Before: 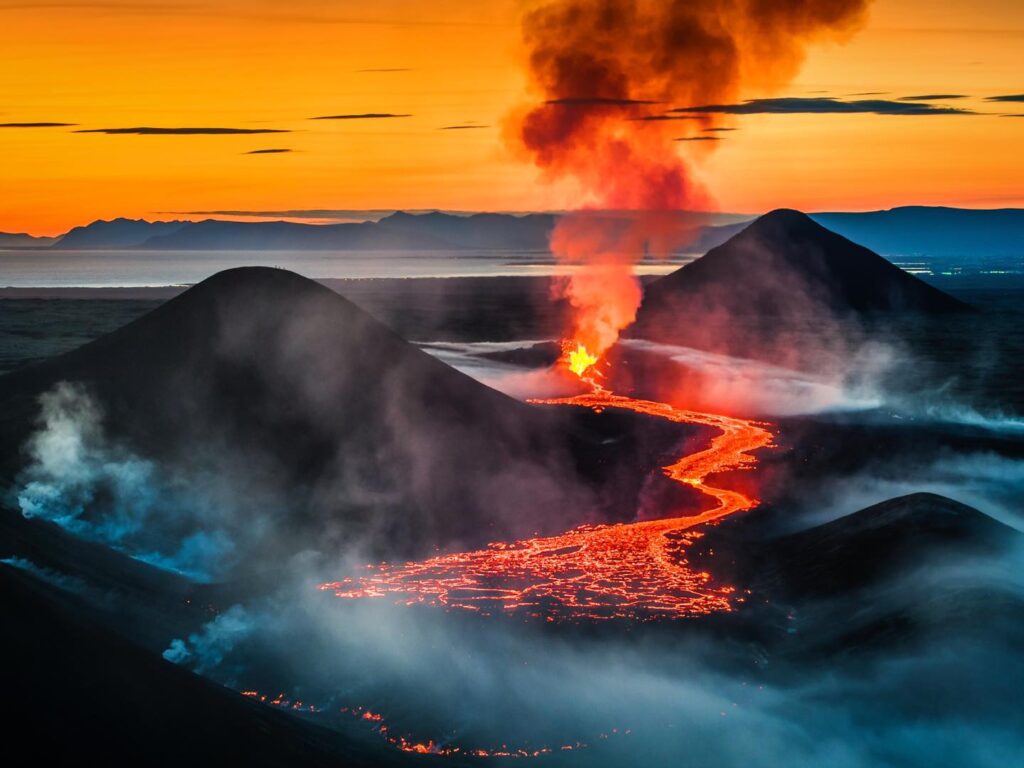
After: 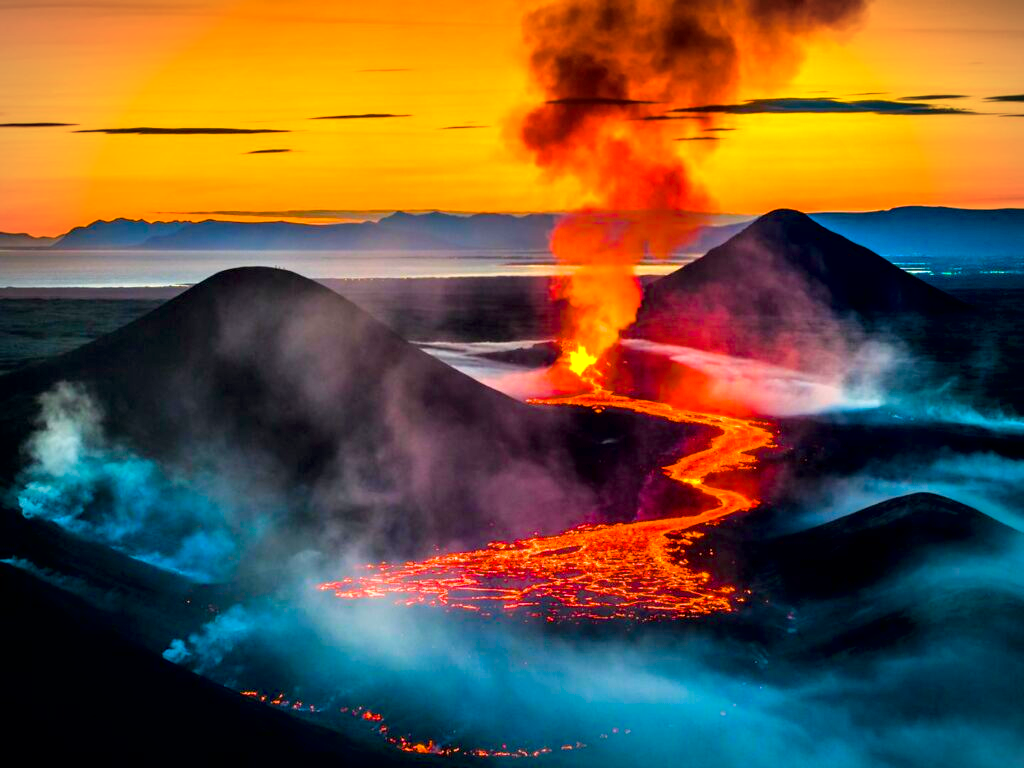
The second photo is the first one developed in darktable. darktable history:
vignetting: fall-off radius 61.02%, unbound false
tone curve: curves: ch0 [(0.047, 0) (0.292, 0.352) (0.657, 0.678) (1, 0.958)], color space Lab, independent channels, preserve colors none
color balance rgb: power › chroma 0.255%, power › hue 61.62°, linear chroma grading › global chroma 40.793%, perceptual saturation grading › global saturation 27.325%, perceptual saturation grading › highlights -28.557%, perceptual saturation grading › mid-tones 15.772%, perceptual saturation grading › shadows 33.05%, perceptual brilliance grading › global brilliance -5.748%, perceptual brilliance grading › highlights 24.866%, perceptual brilliance grading › mid-tones 7.474%, perceptual brilliance grading › shadows -4.983%, global vibrance 20%
